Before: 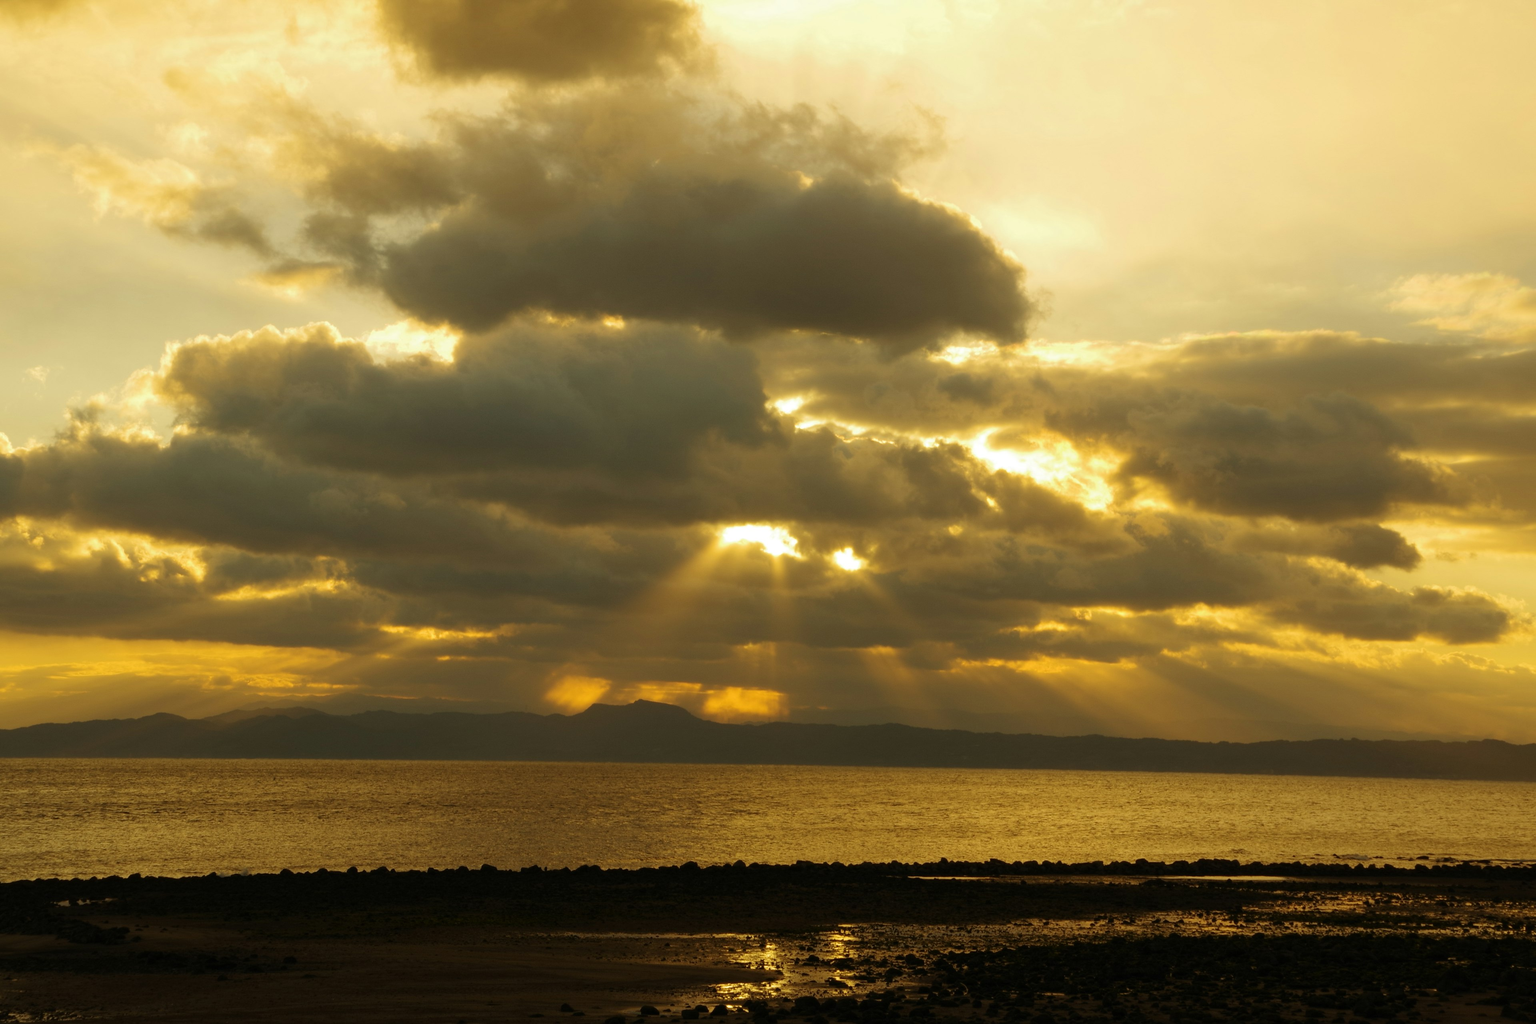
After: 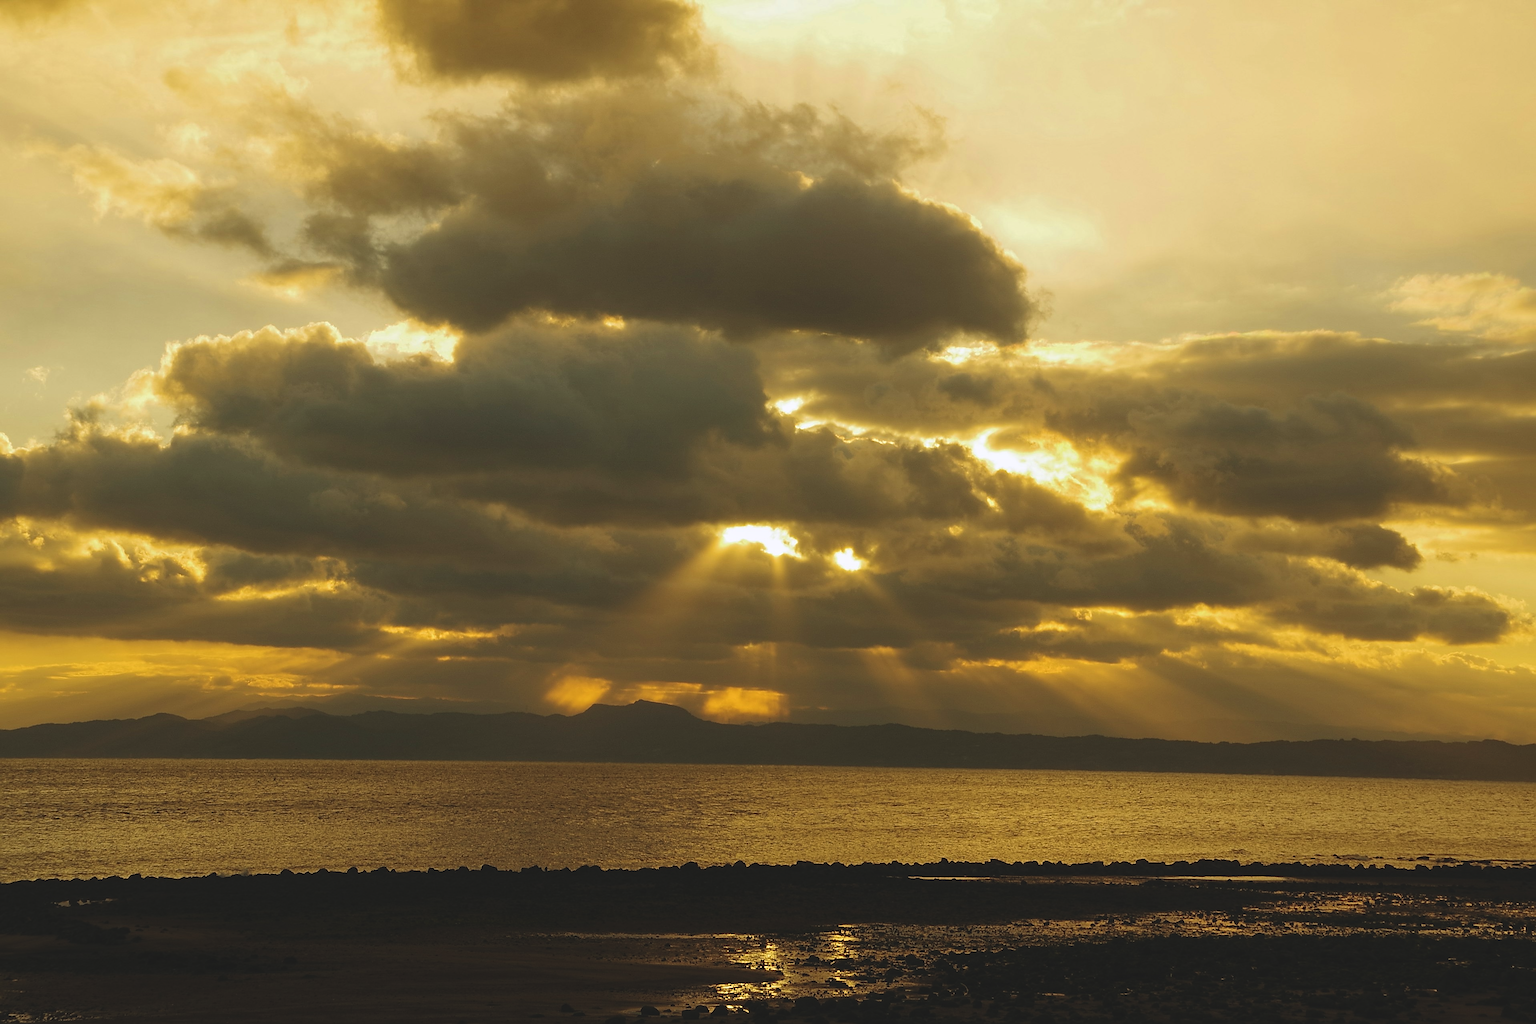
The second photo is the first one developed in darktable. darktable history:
exposure: black level correction -0.014, exposure -0.193 EV, compensate highlight preservation false
local contrast: highlights 100%, shadows 100%, detail 120%, midtone range 0.2
rotate and perspective: automatic cropping off
haze removal: compatibility mode true, adaptive false
sharpen: radius 1.685, amount 1.294
